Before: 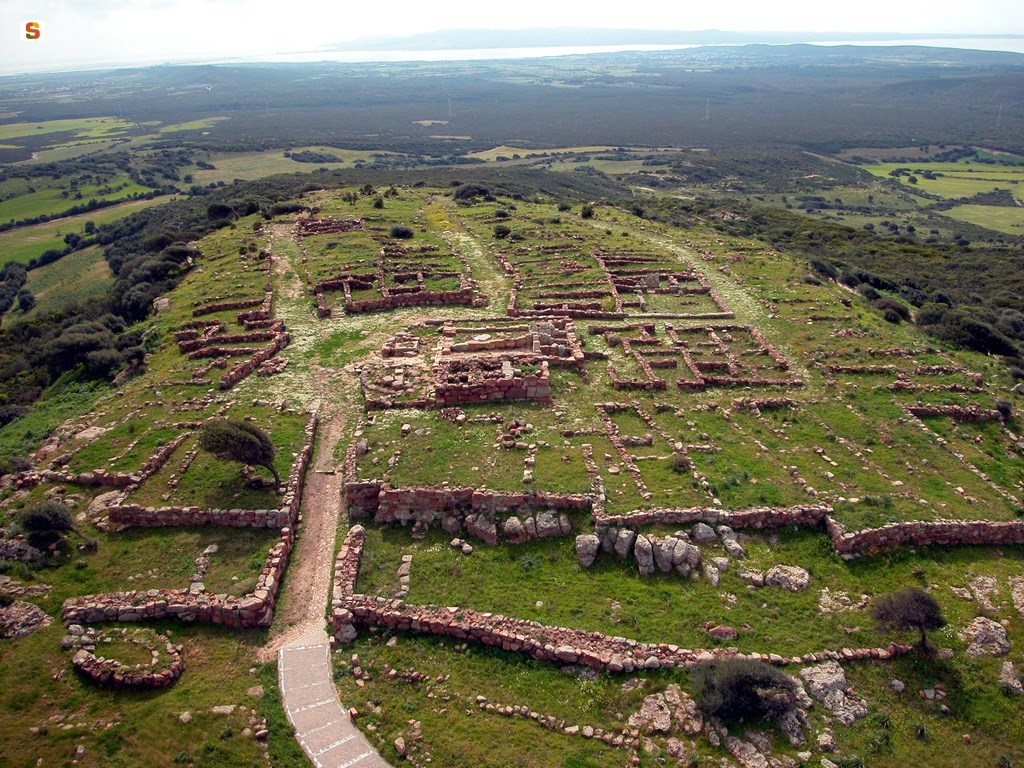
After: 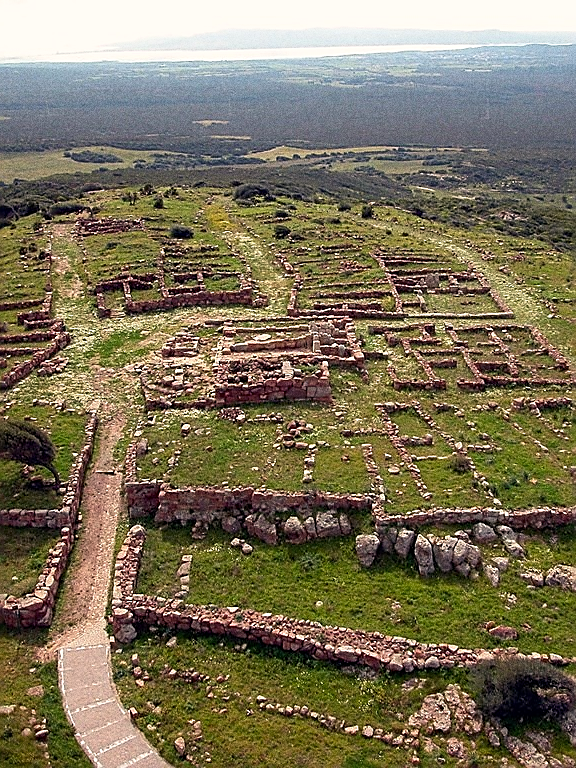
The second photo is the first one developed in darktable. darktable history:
crop: left 21.496%, right 22.254%
exposure: black level correction 0.001, compensate highlight preservation false
sharpen: radius 1.4, amount 1.25, threshold 0.7
color correction: highlights a* 3.84, highlights b* 5.07
grain: coarseness 0.09 ISO, strength 40%
